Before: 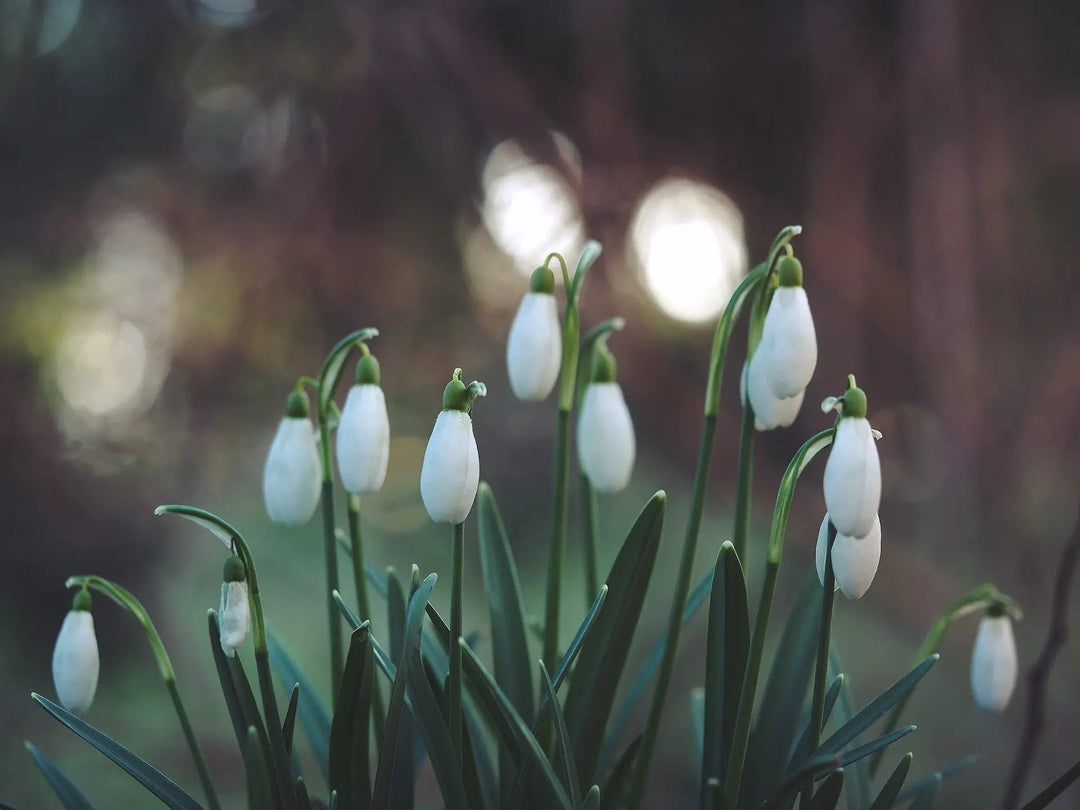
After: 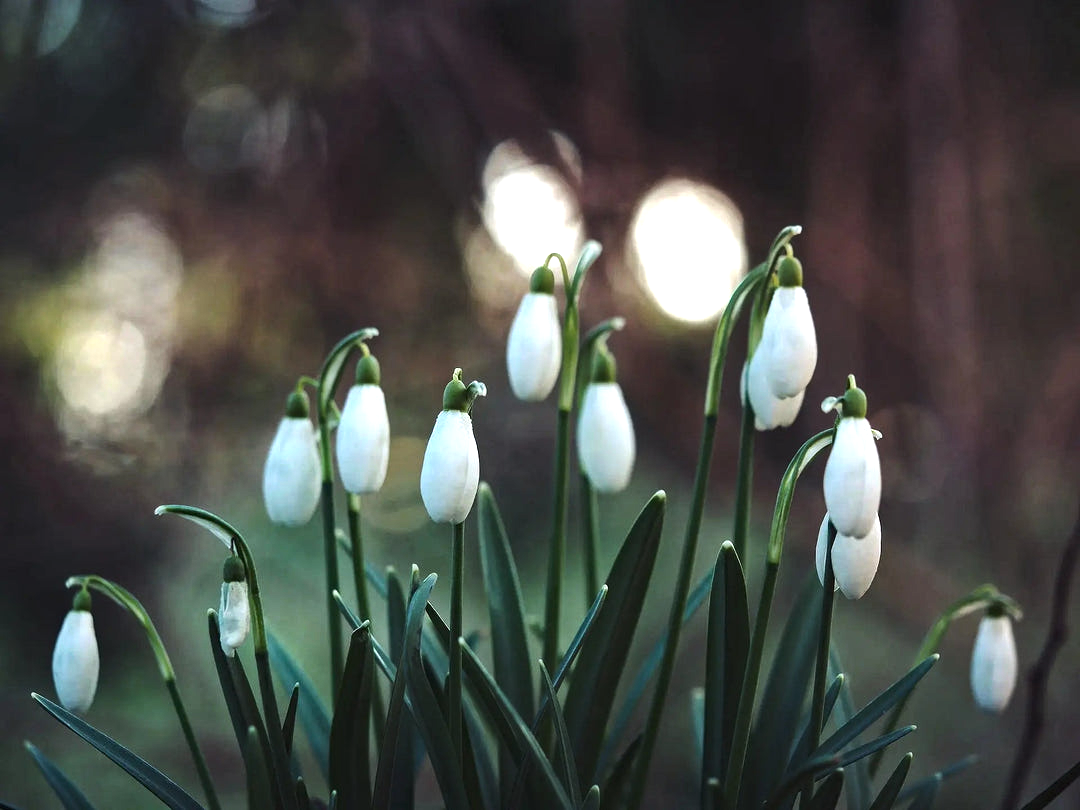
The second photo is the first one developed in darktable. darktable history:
local contrast: highlights 107%, shadows 97%, detail 119%, midtone range 0.2
haze removal: compatibility mode true, adaptive false
tone equalizer: -8 EV -0.722 EV, -7 EV -0.701 EV, -6 EV -0.576 EV, -5 EV -0.365 EV, -3 EV 0.396 EV, -2 EV 0.6 EV, -1 EV 0.68 EV, +0 EV 0.773 EV, edges refinement/feathering 500, mask exposure compensation -1.57 EV, preserve details no
